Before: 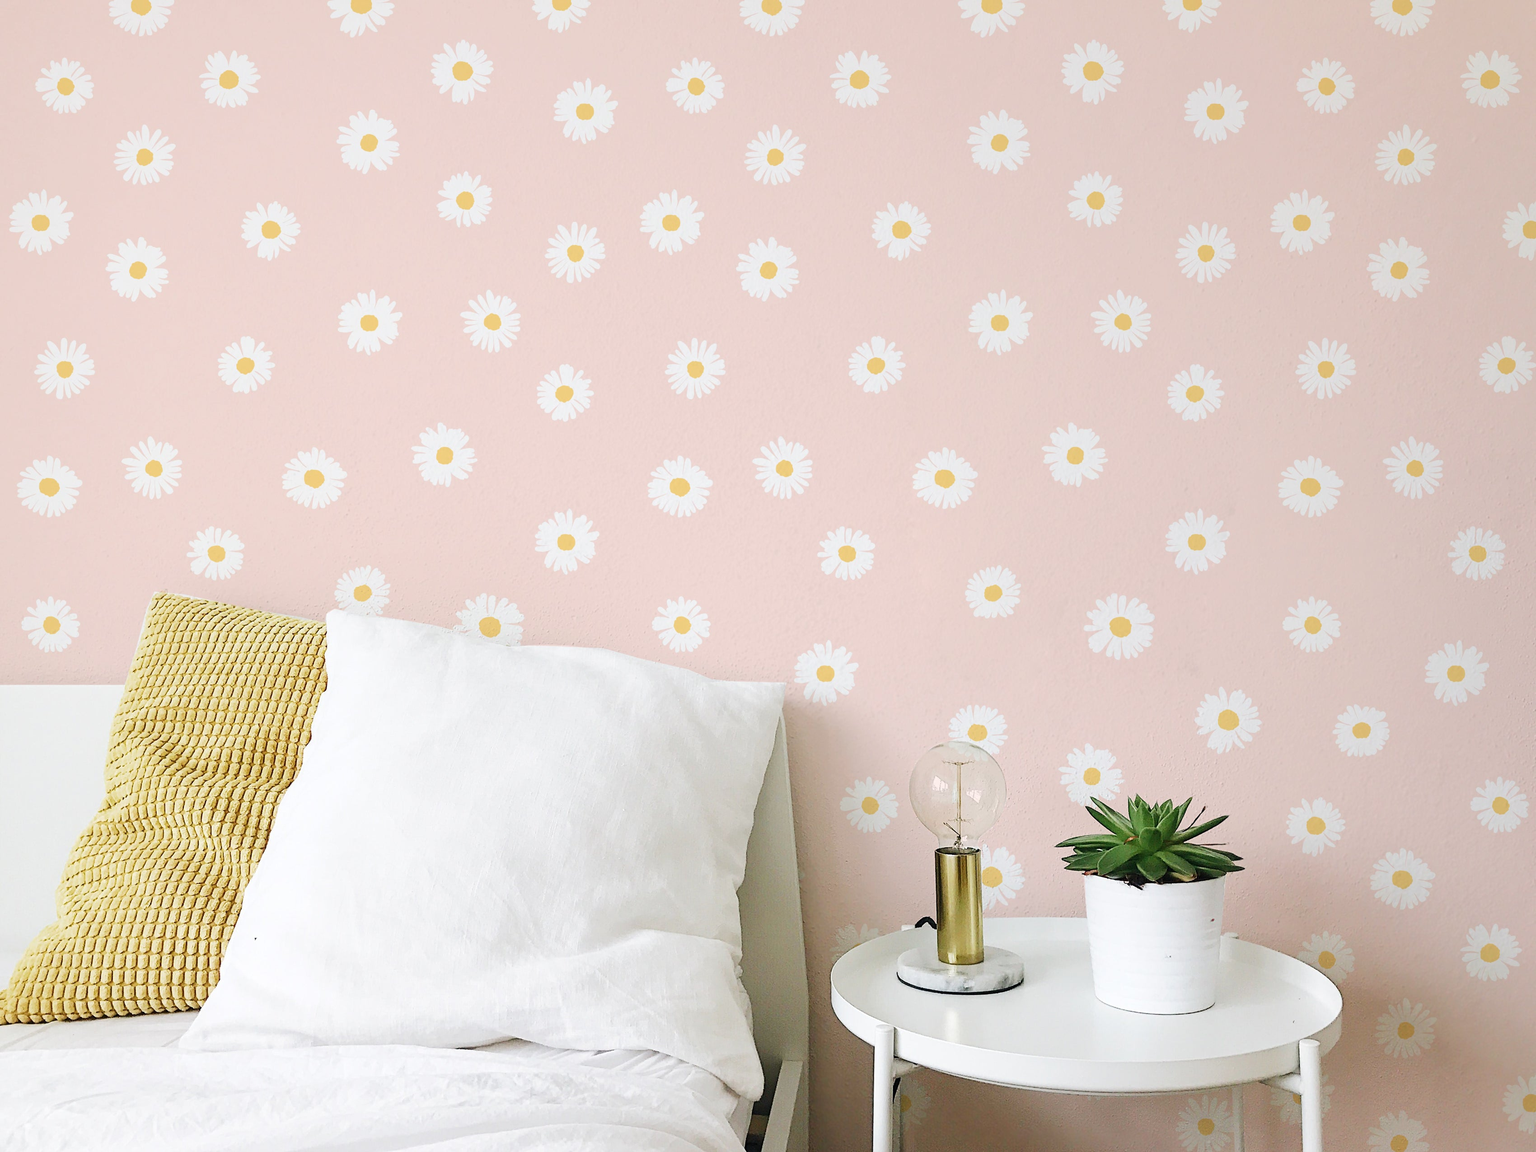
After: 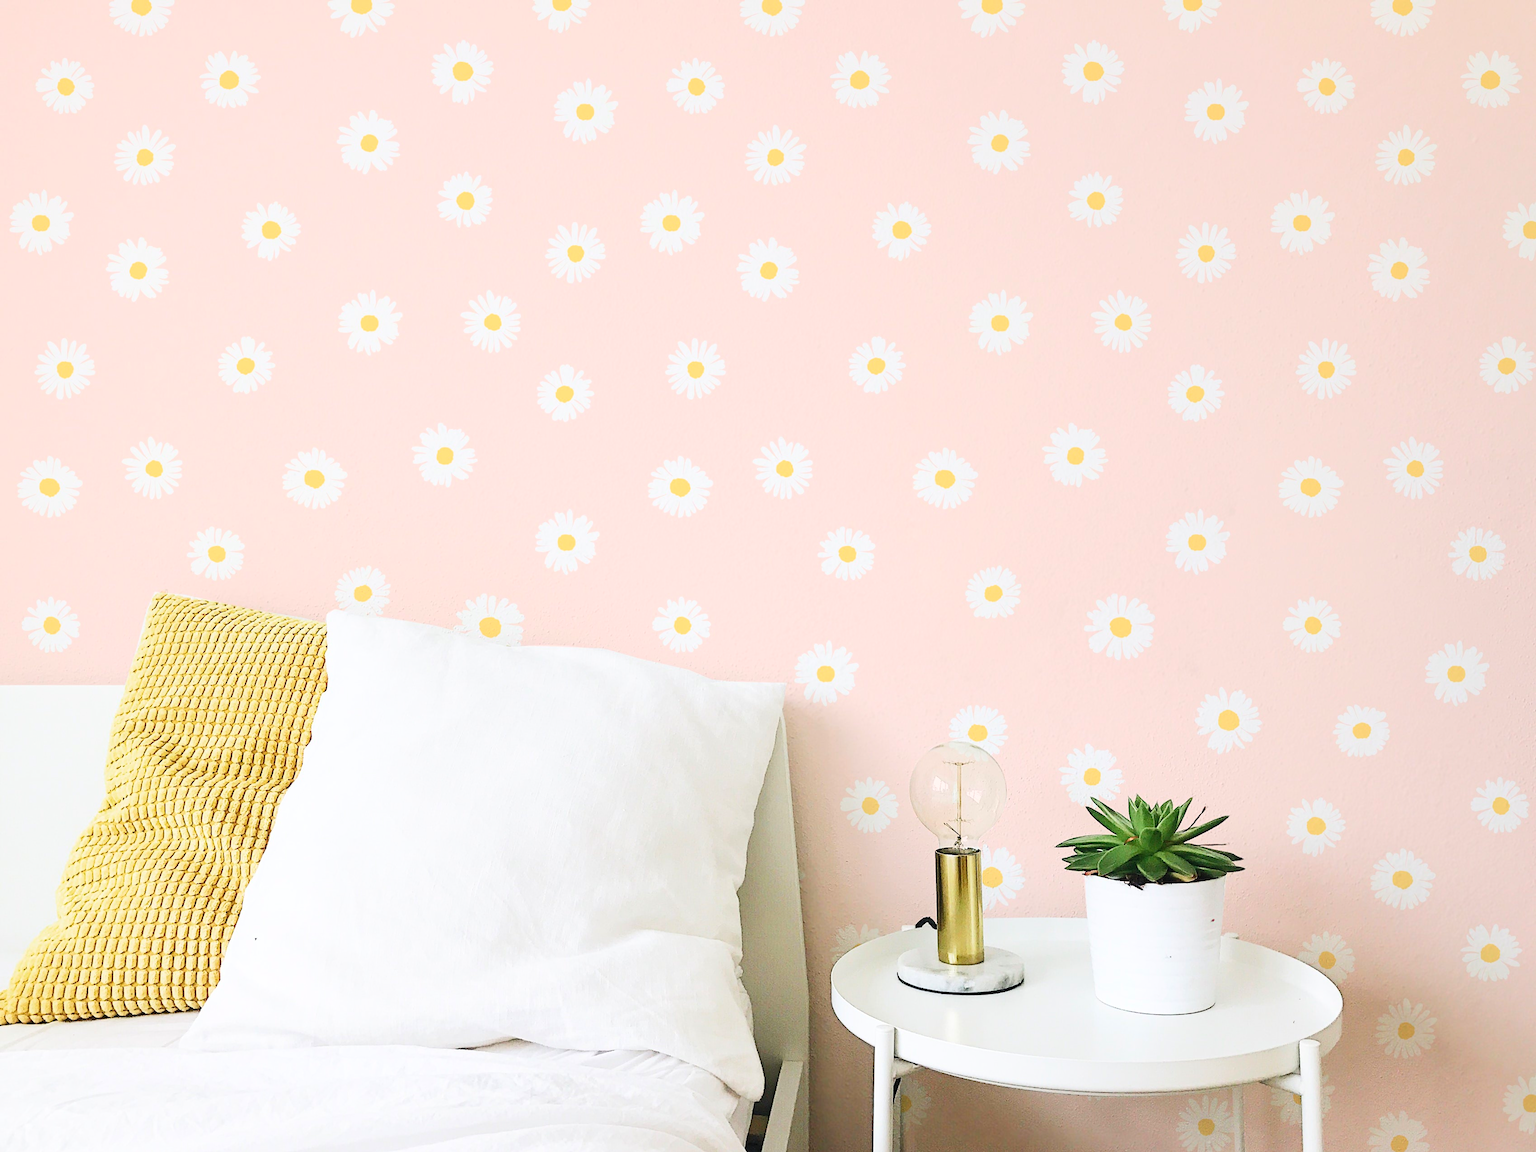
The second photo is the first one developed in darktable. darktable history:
contrast brightness saturation: contrast 0.196, brightness 0.165, saturation 0.222
